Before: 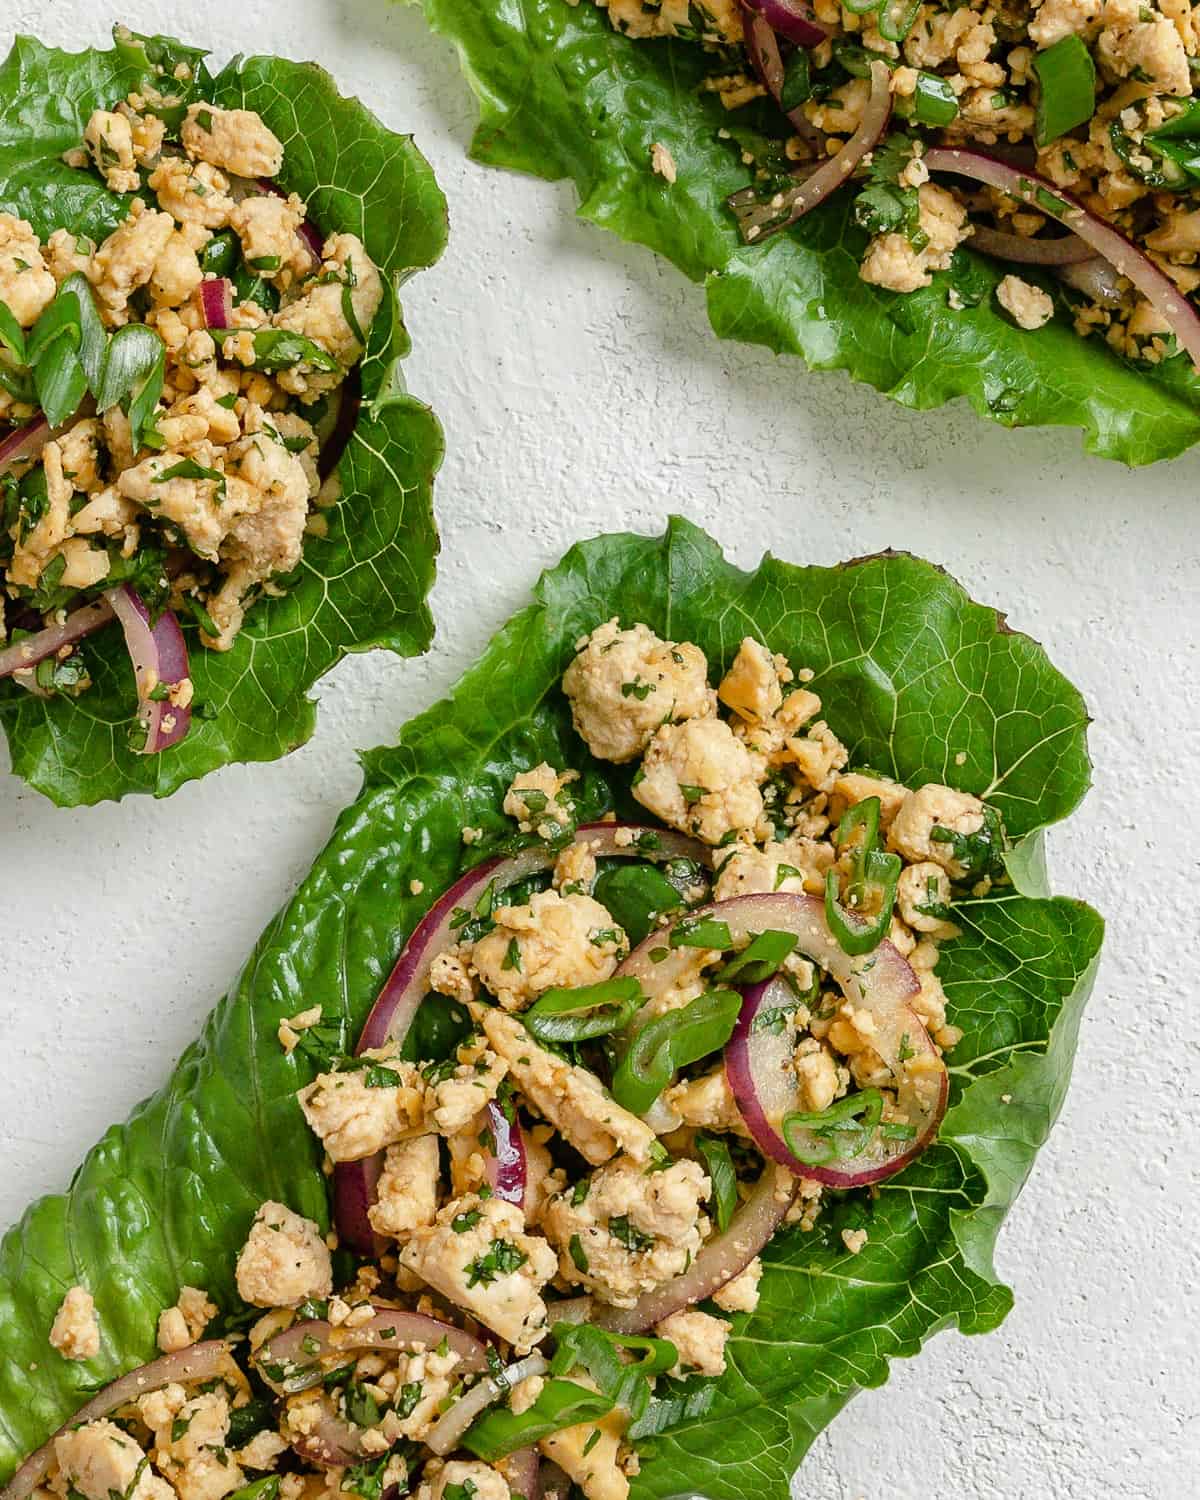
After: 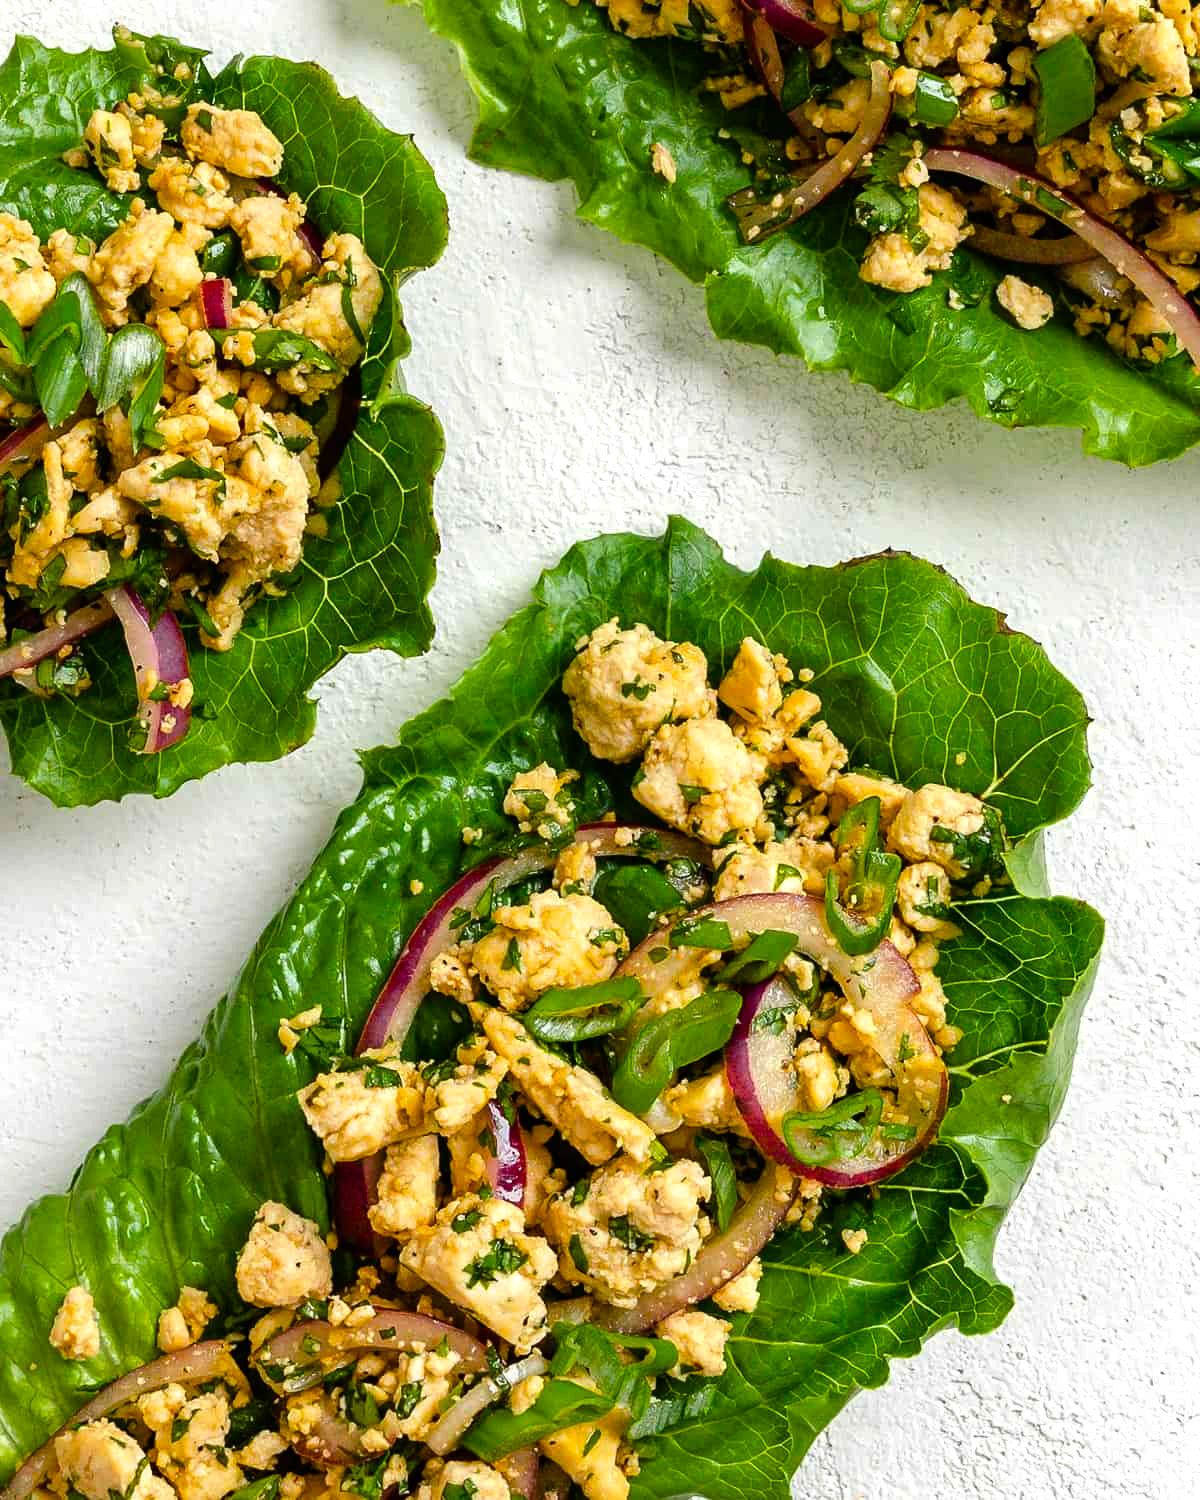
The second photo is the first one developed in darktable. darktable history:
color balance rgb: linear chroma grading › global chroma 9.043%, perceptual saturation grading › global saturation 30.684%, contrast 15.612%
